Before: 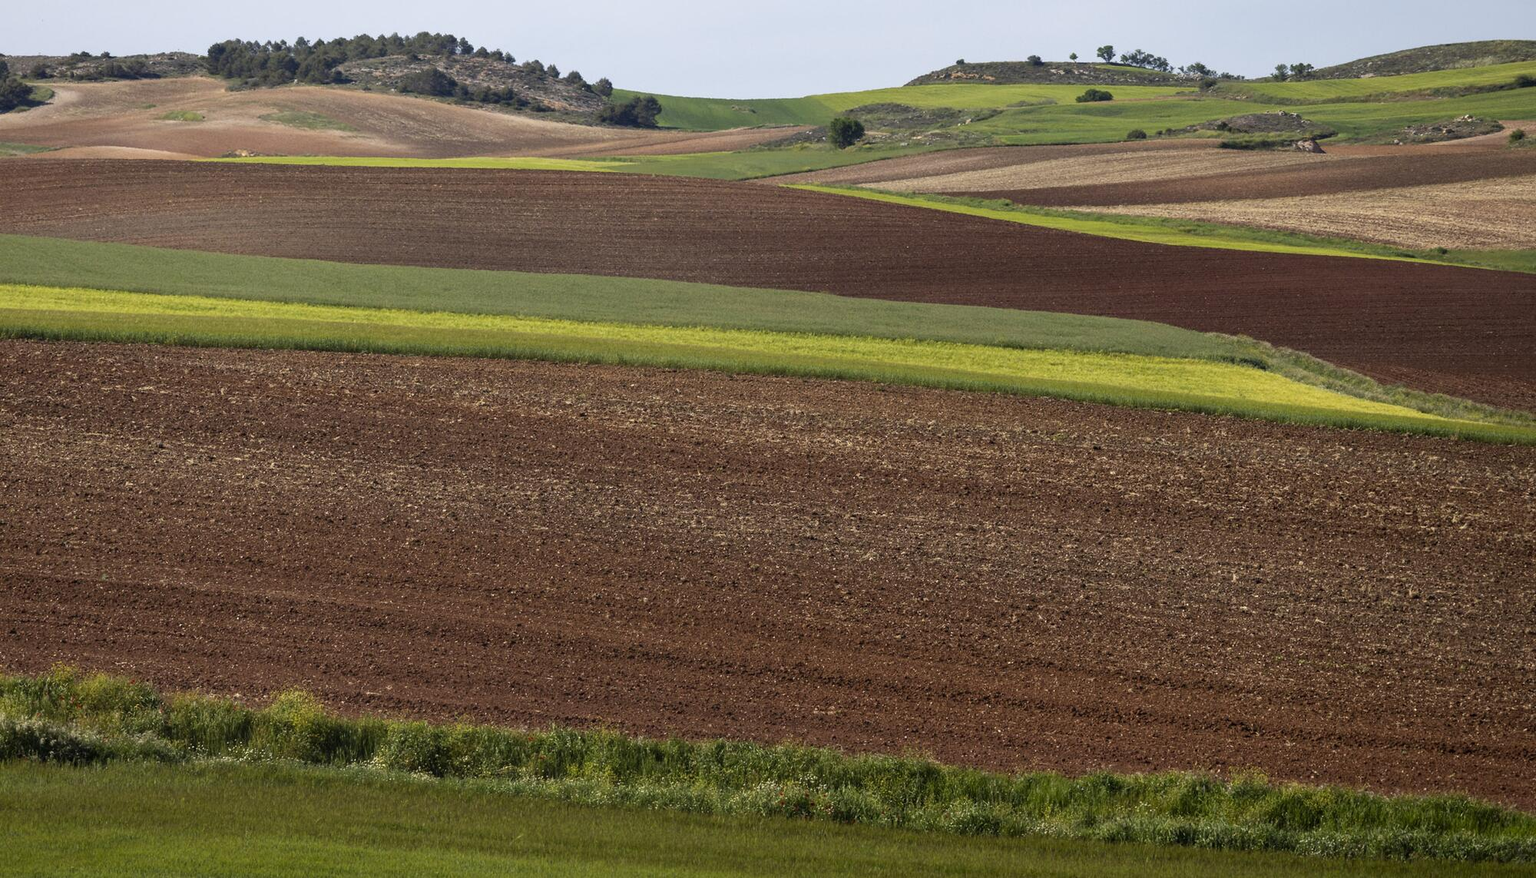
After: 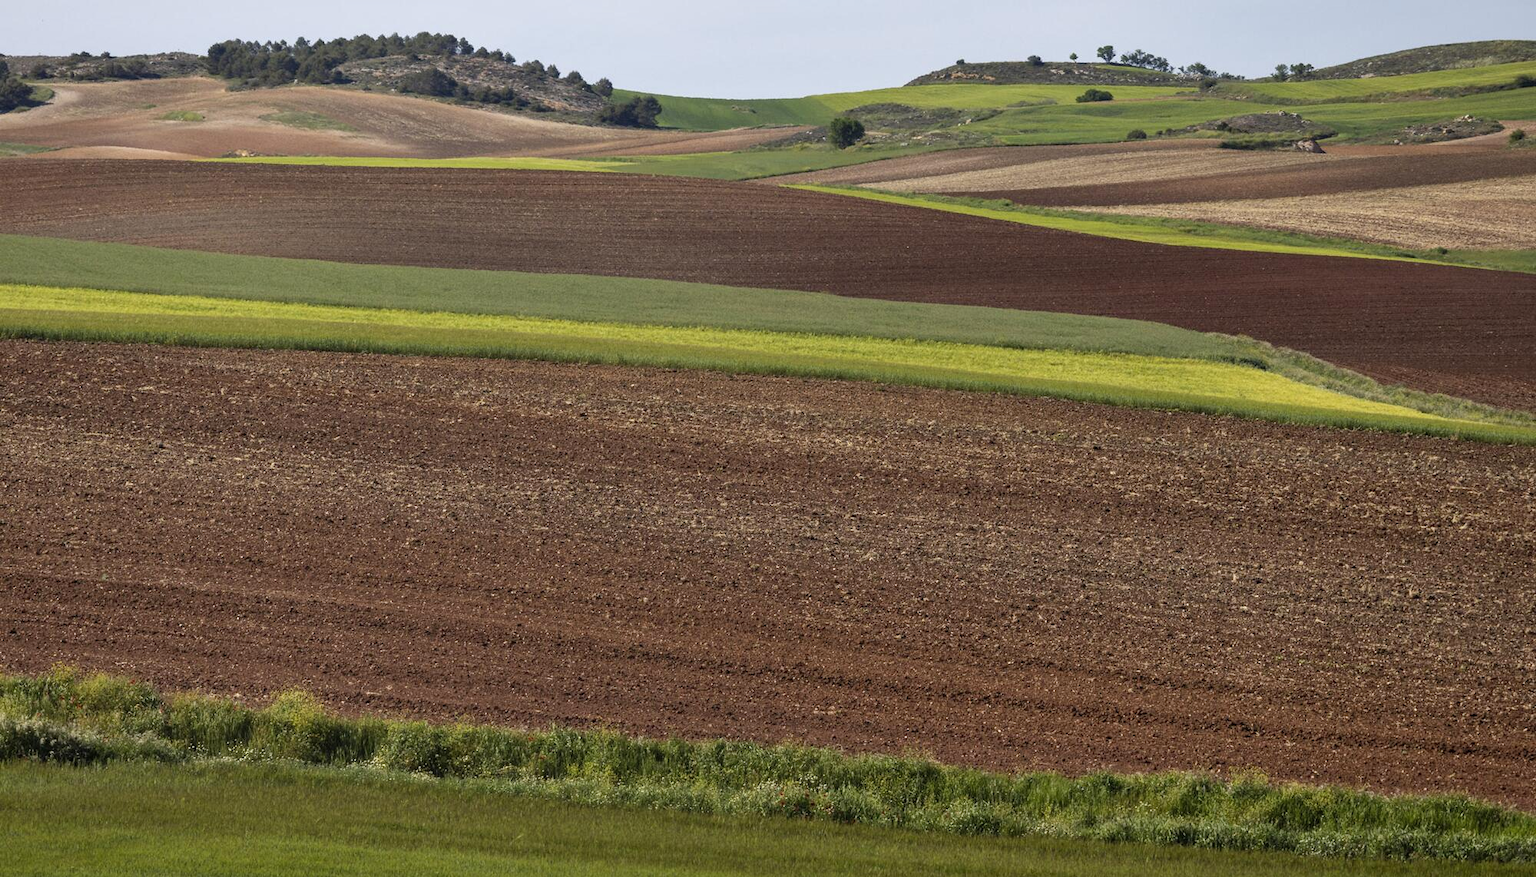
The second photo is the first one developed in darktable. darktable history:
shadows and highlights: shadows 51.85, highlights -28.63, soften with gaussian
